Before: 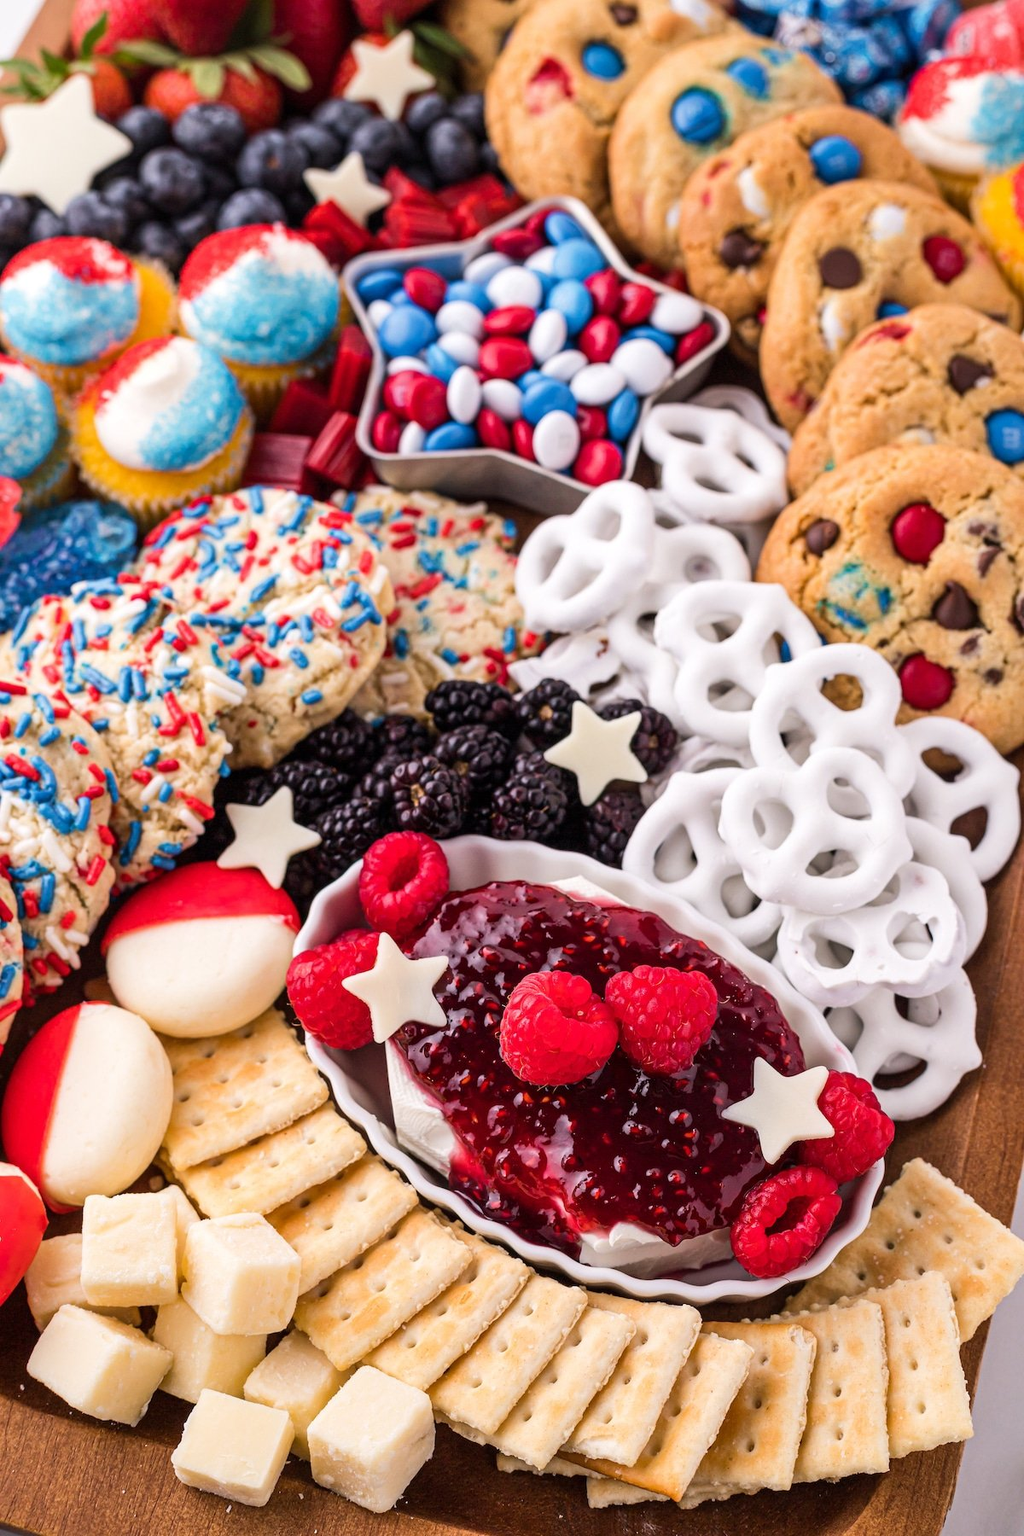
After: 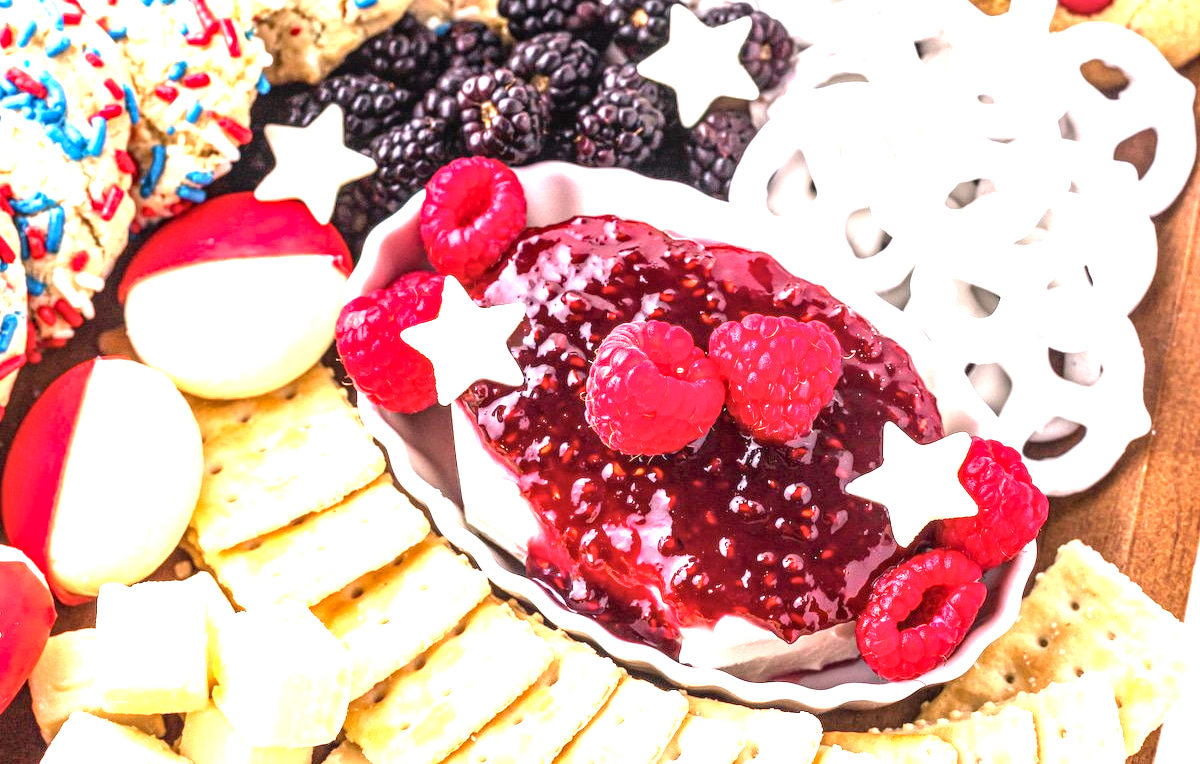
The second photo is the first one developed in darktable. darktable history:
exposure: black level correction 0.001, exposure 1.658 EV, compensate highlight preservation false
crop: top 45.399%, bottom 12.127%
local contrast: on, module defaults
